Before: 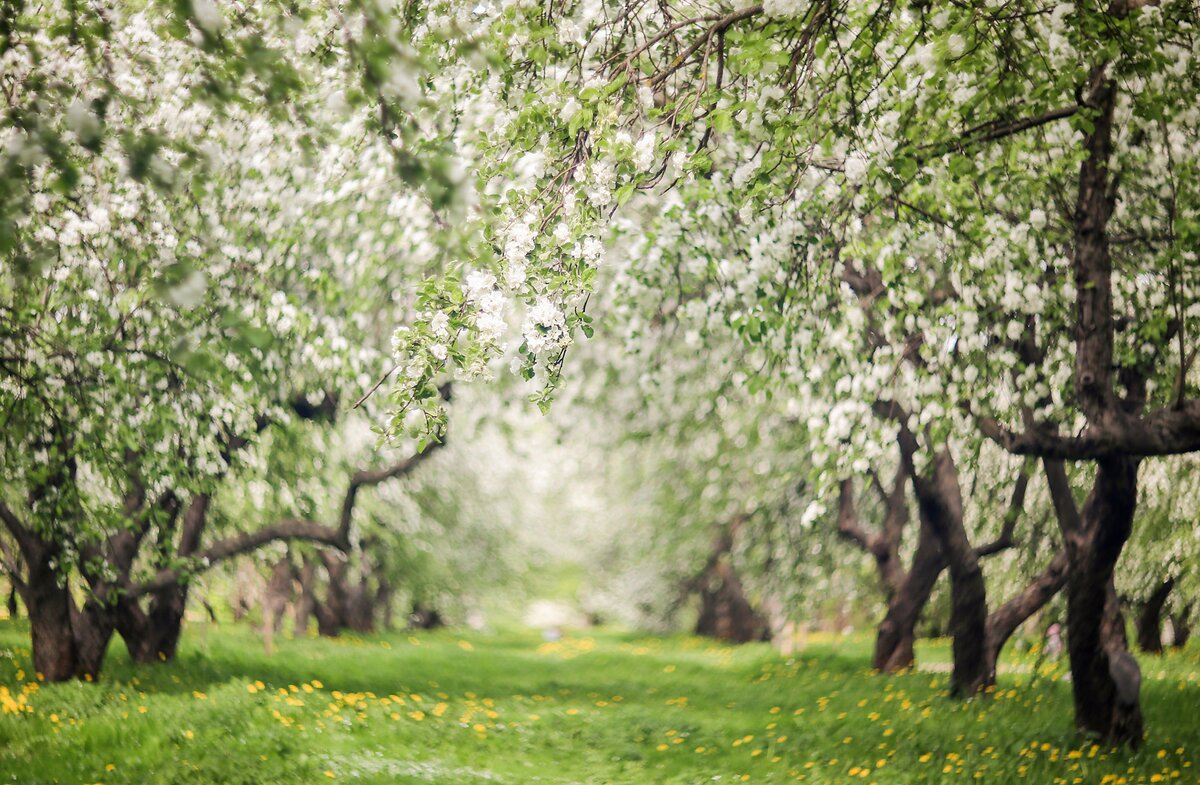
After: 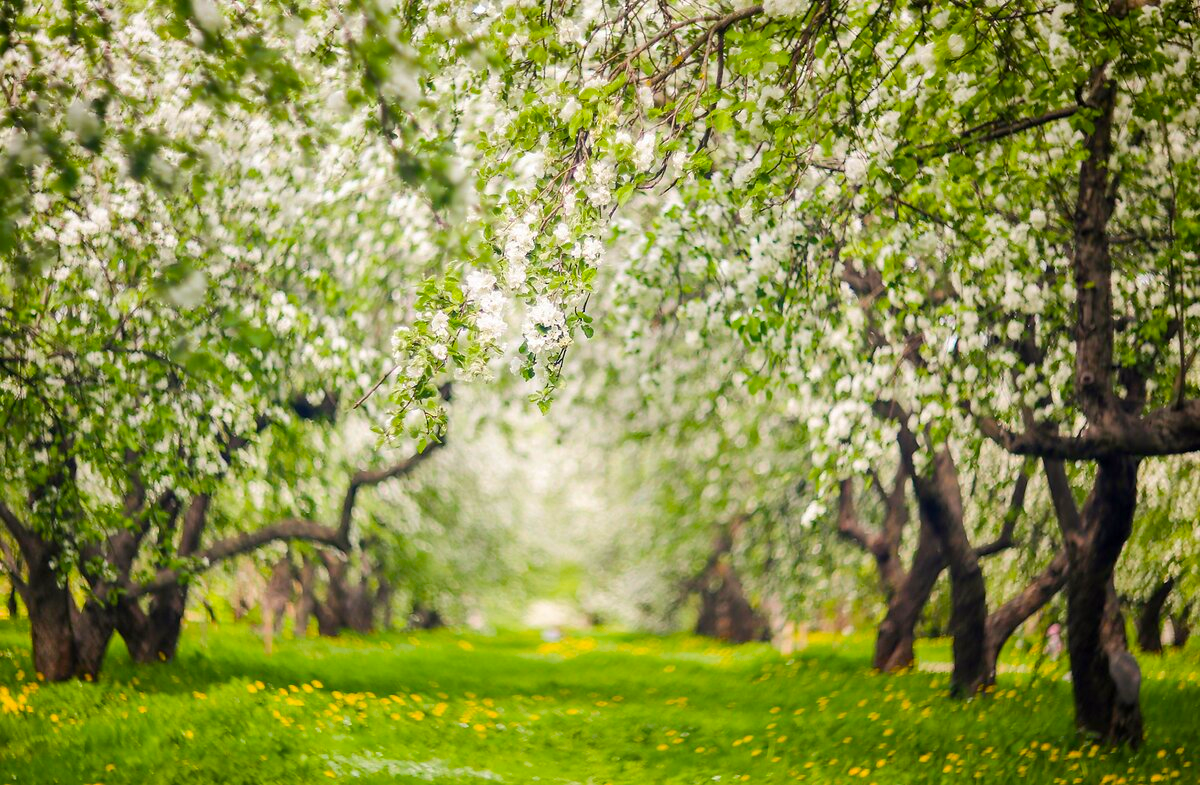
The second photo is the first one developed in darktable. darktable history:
color balance rgb: perceptual saturation grading › global saturation 49.756%, global vibrance 15.61%
